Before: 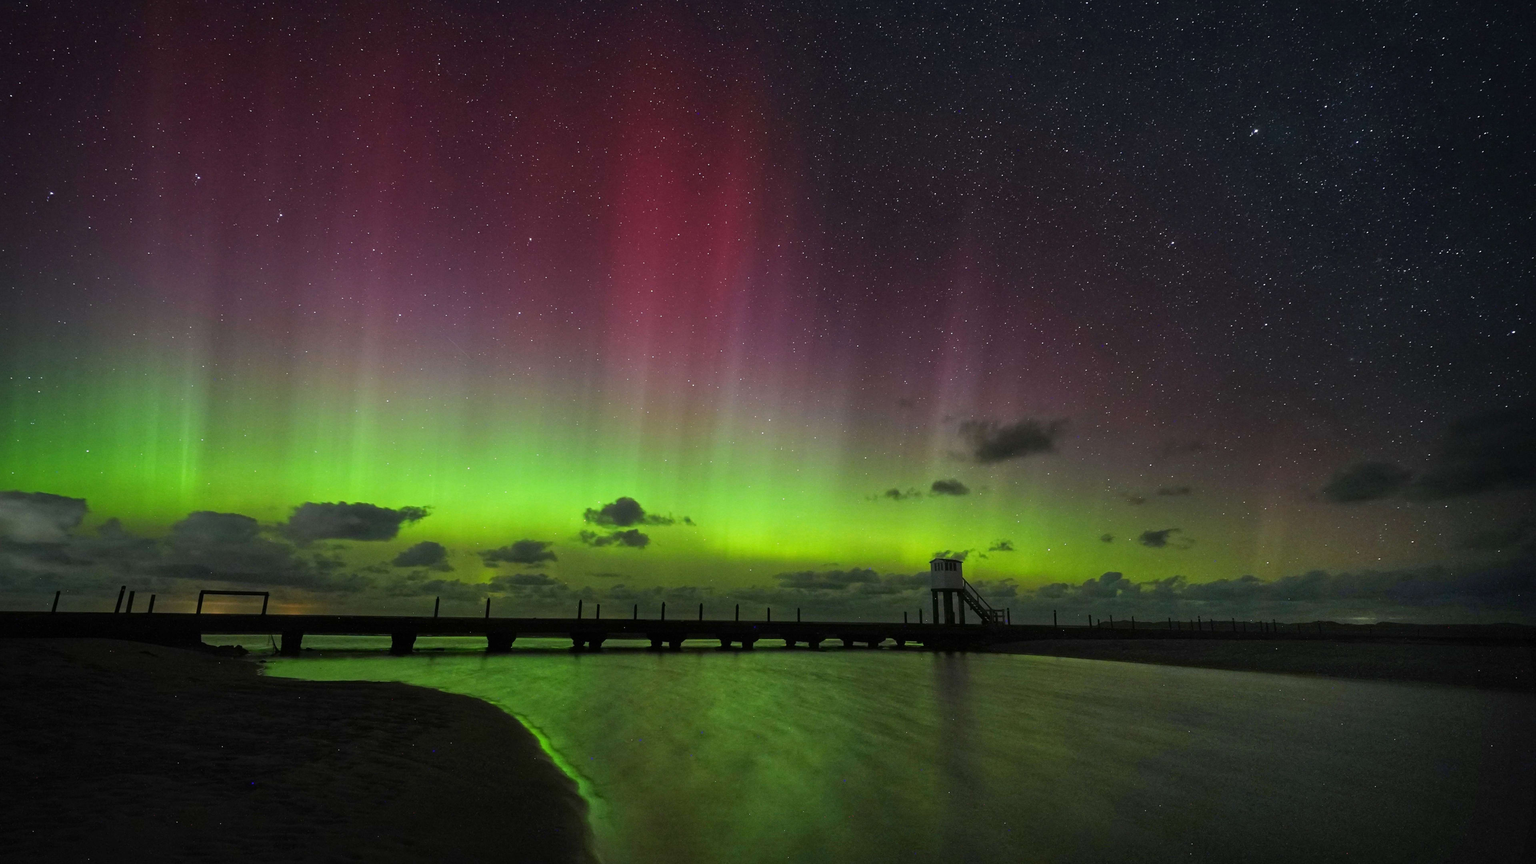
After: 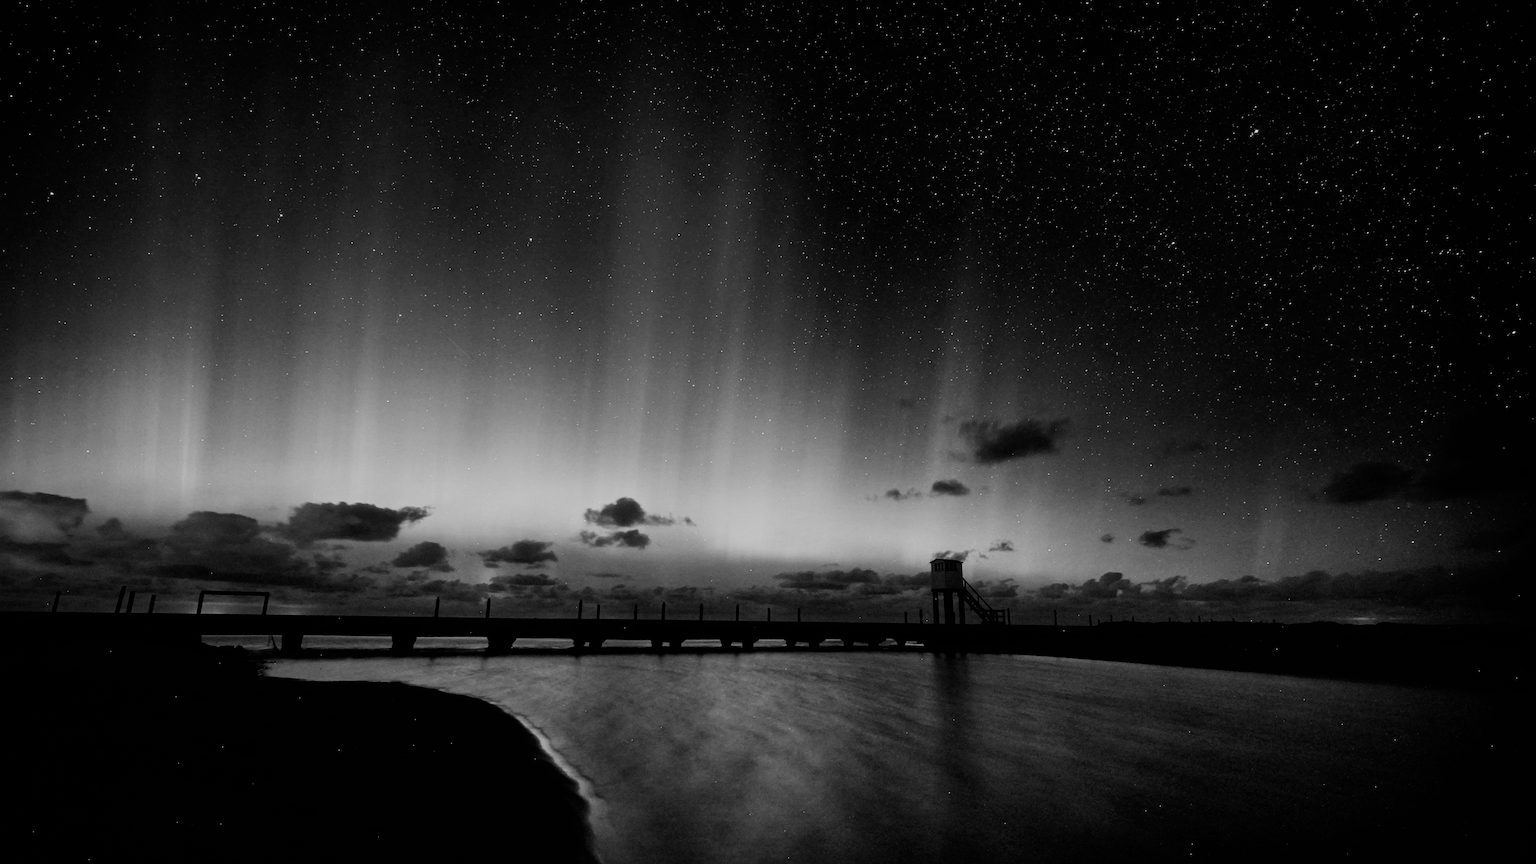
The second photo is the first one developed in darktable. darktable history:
monochrome: on, module defaults
filmic rgb: black relative exposure -5 EV, hardness 2.88, contrast 1.3, highlights saturation mix -10%
